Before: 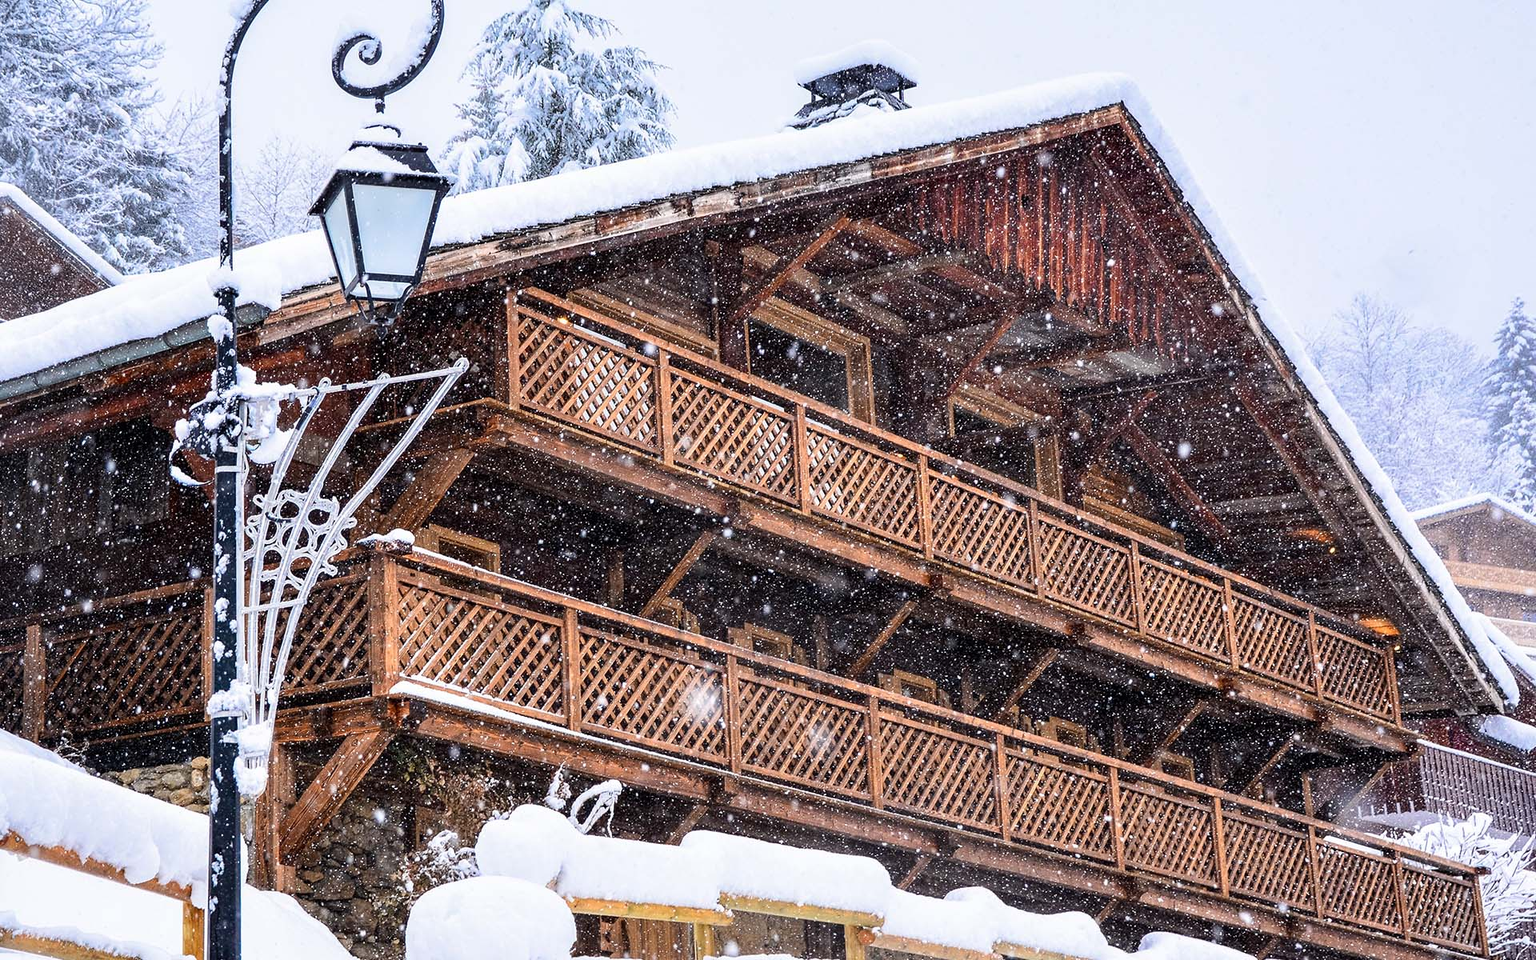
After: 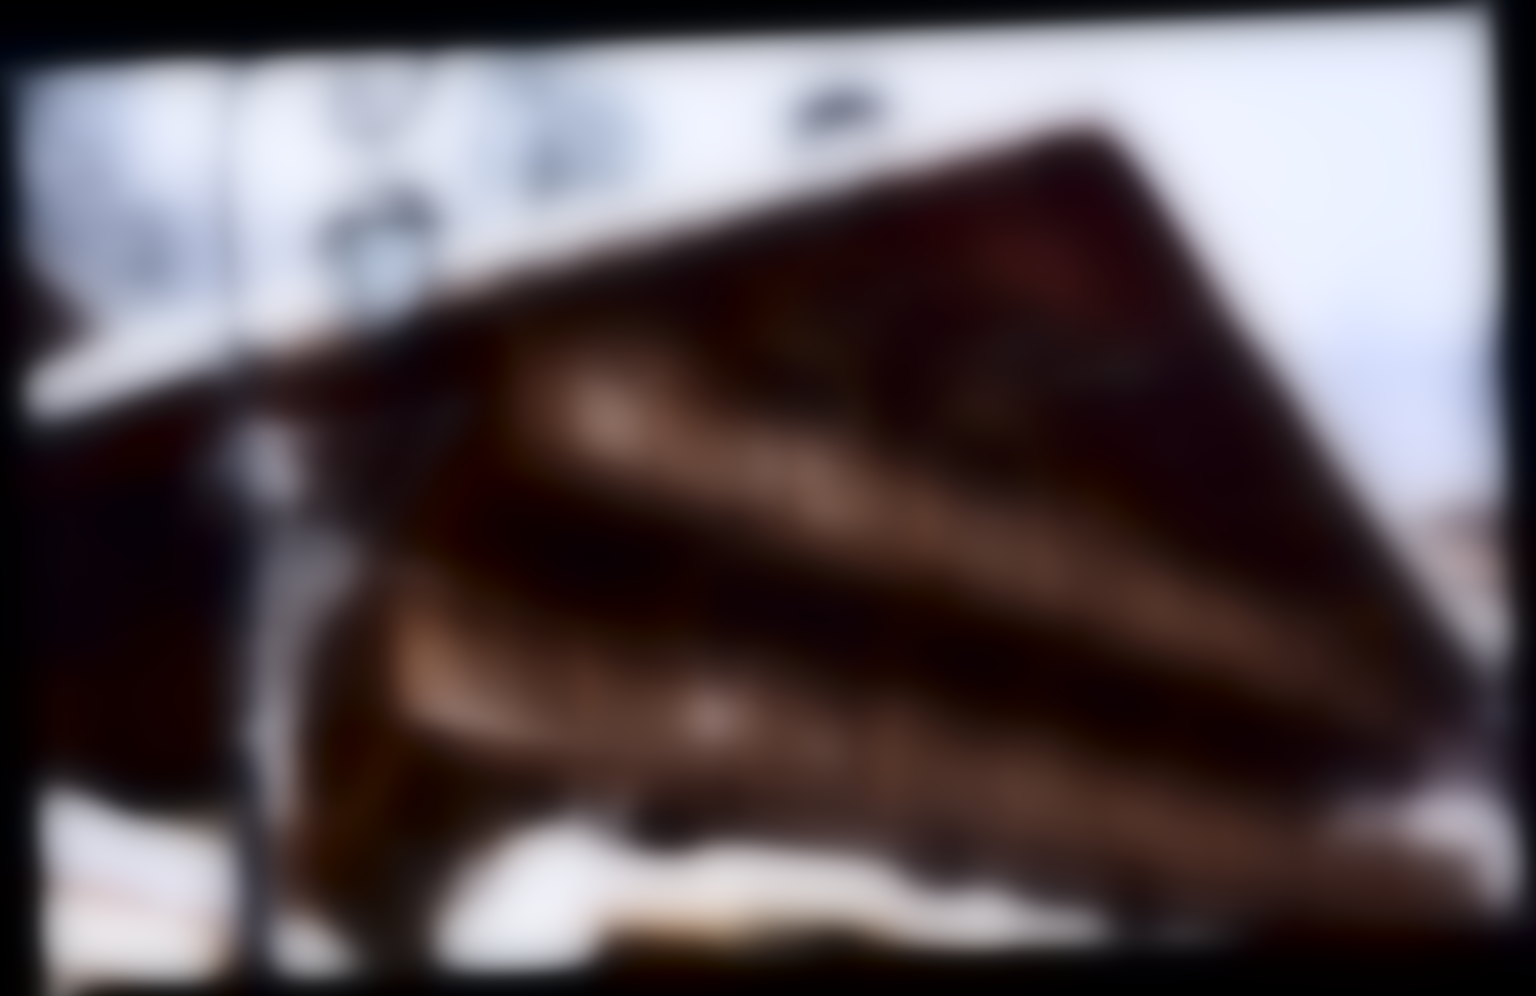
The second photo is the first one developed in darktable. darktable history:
rotate and perspective: rotation -2.29°, automatic cropping off
lowpass: radius 31.92, contrast 1.72, brightness -0.98, saturation 0.94
